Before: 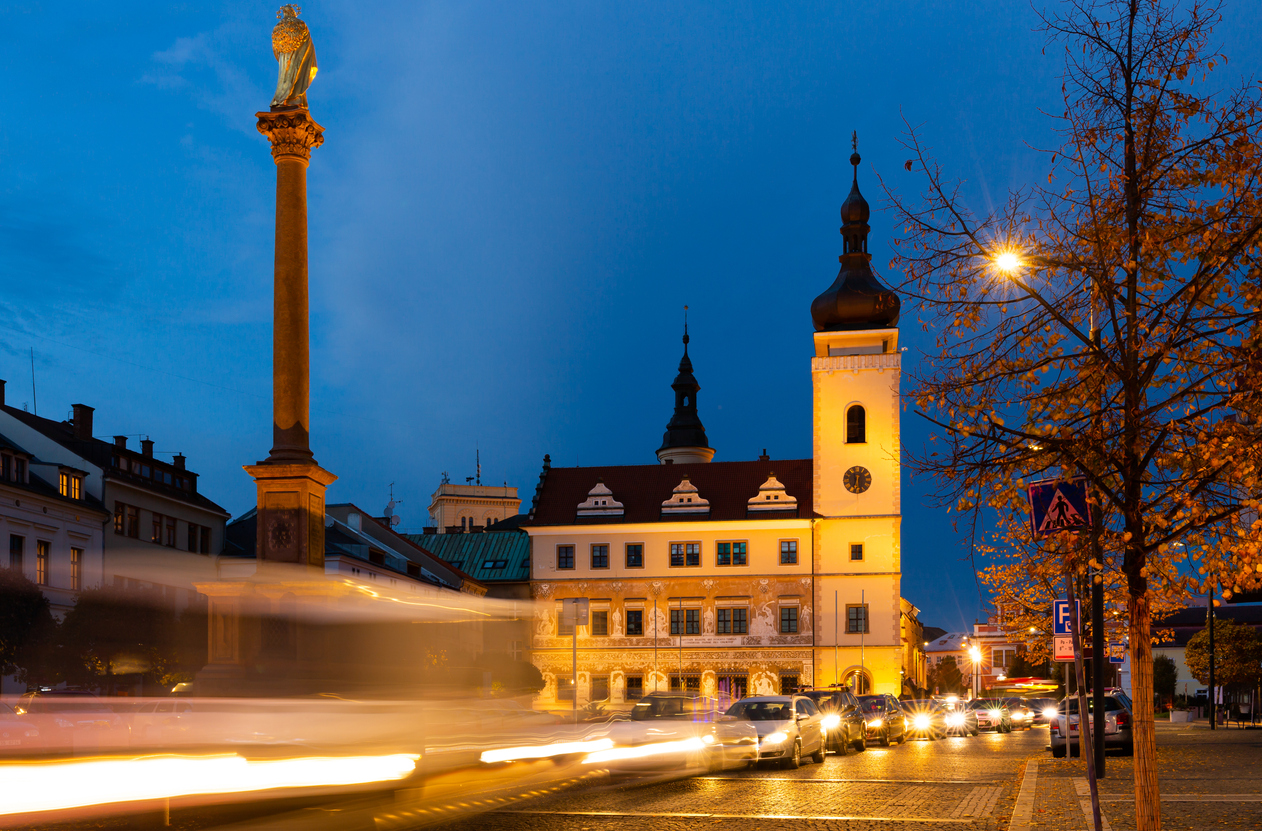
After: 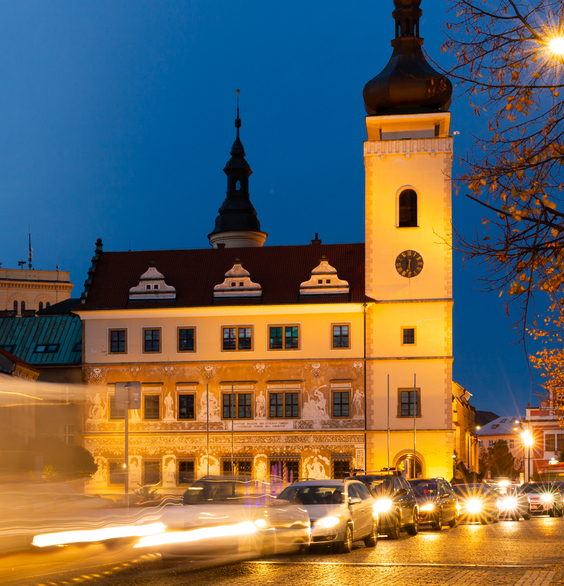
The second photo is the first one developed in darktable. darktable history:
crop: left 35.512%, top 26.082%, right 19.788%, bottom 3.374%
